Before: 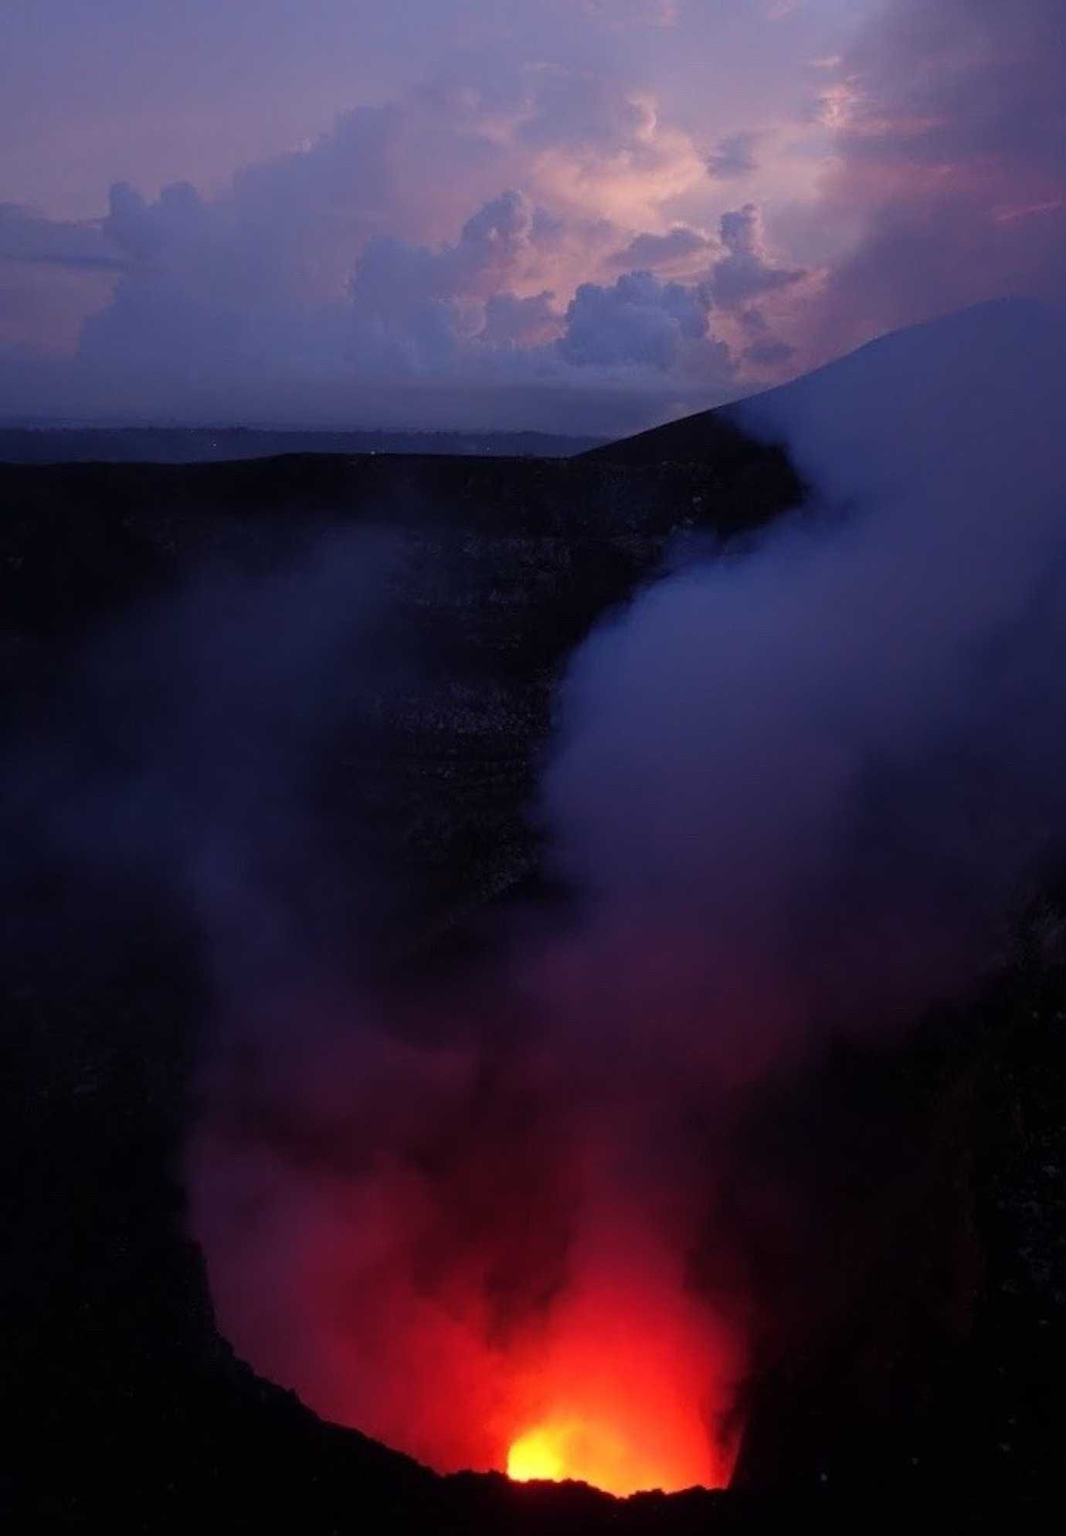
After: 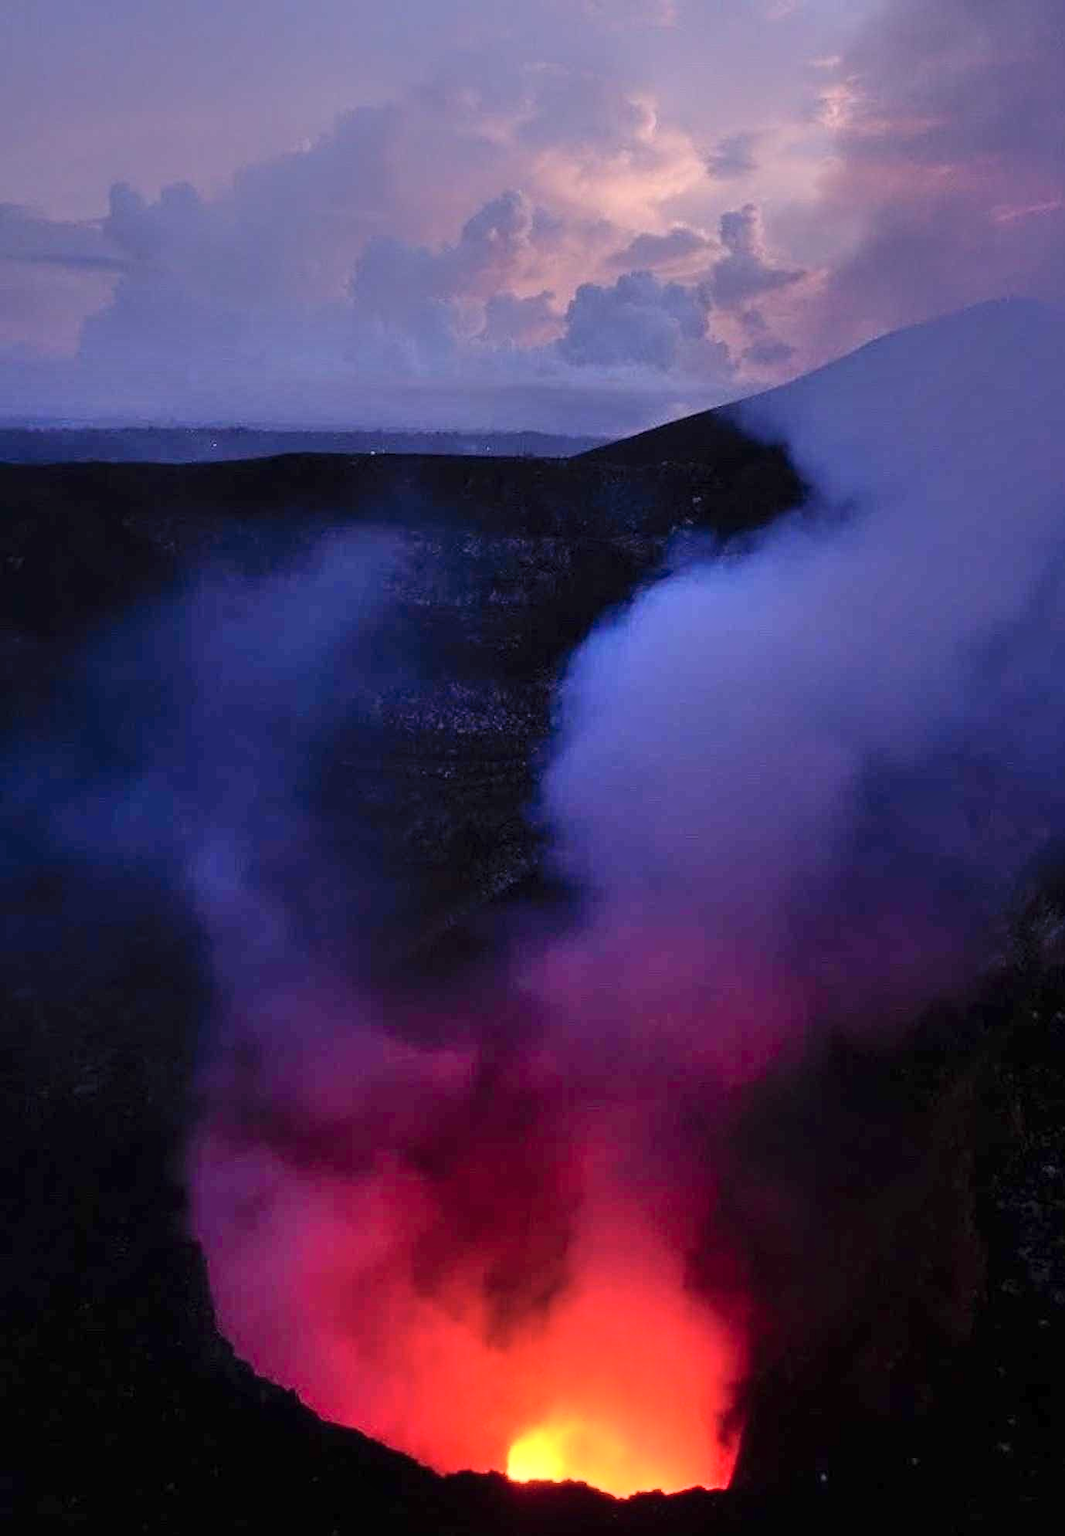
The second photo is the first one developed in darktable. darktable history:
shadows and highlights: radius 110.86, shadows 51.09, white point adjustment 9.16, highlights -4.17, highlights color adjustment 32.2%, soften with gaussian
sharpen: radius 1, threshold 1
